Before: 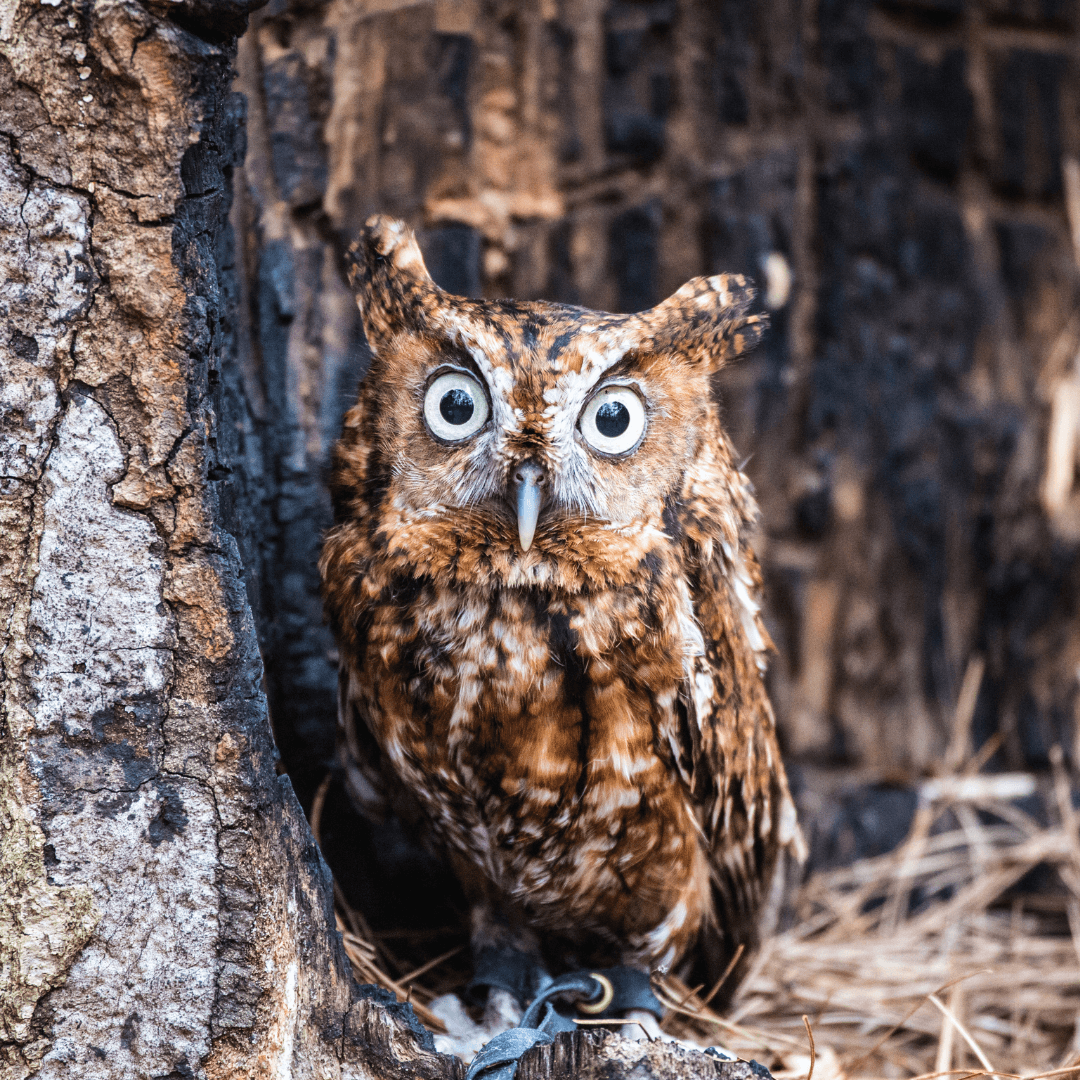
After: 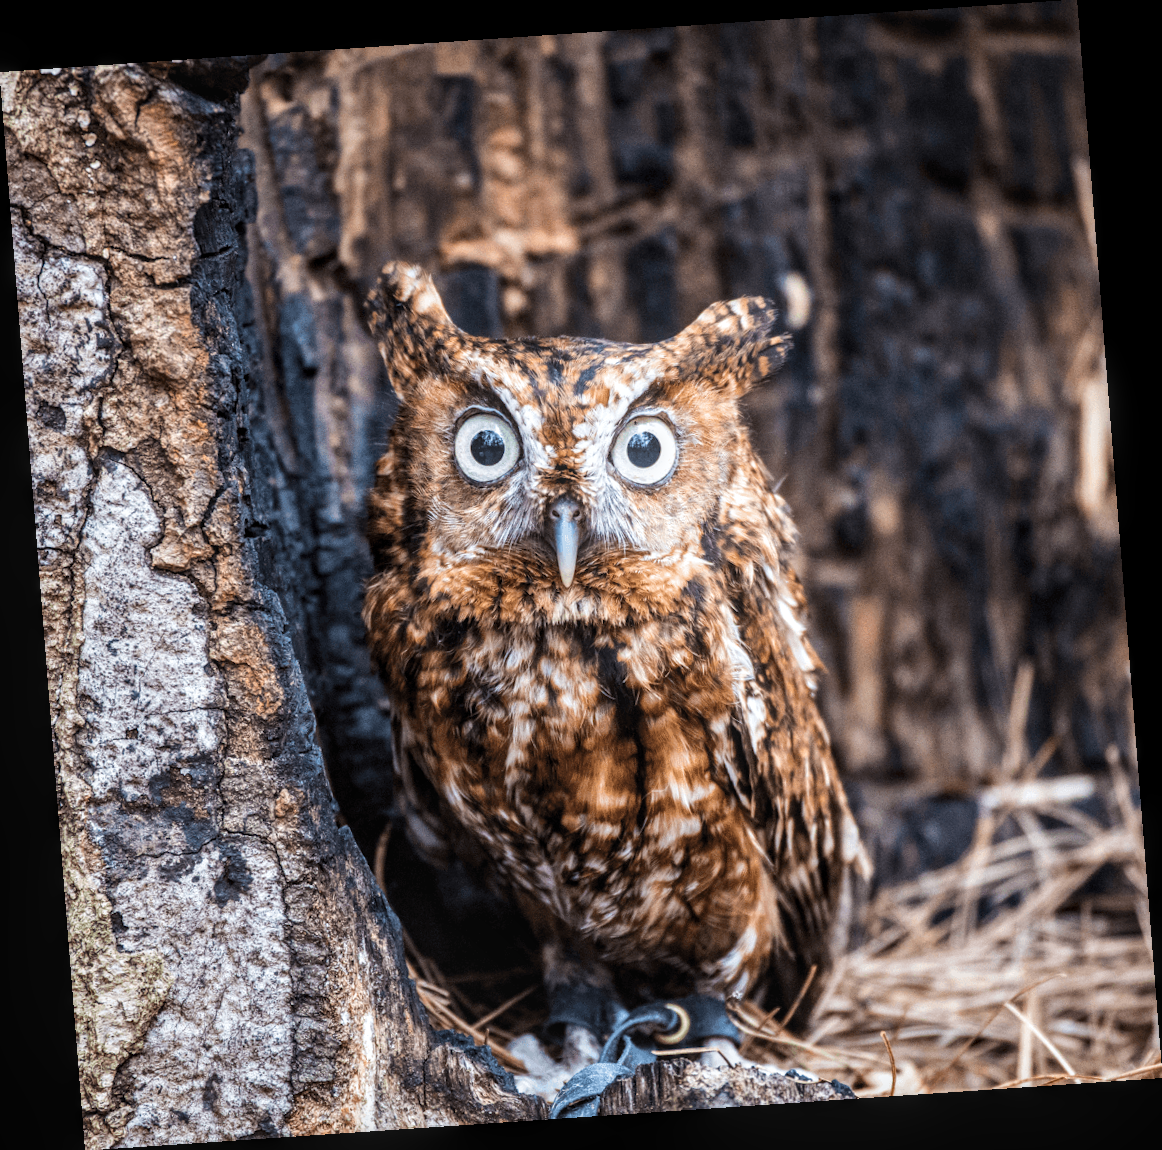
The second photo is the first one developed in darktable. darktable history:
local contrast: on, module defaults
rotate and perspective: rotation -4.2°, shear 0.006, automatic cropping off
bloom: size 13.65%, threshold 98.39%, strength 4.82%
